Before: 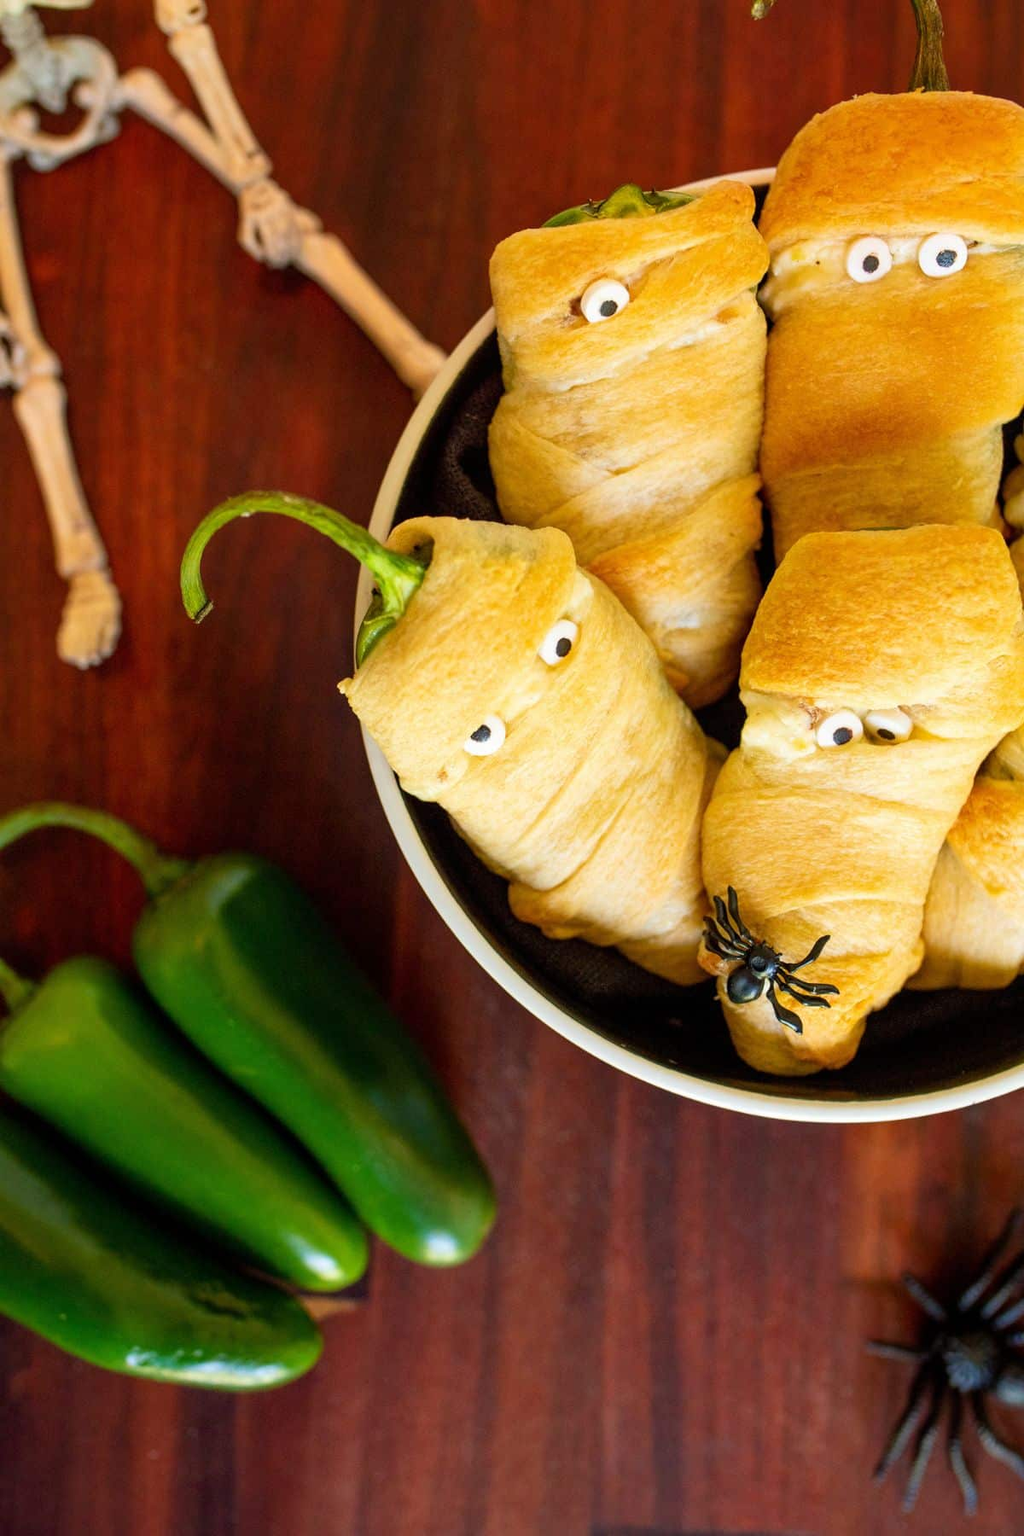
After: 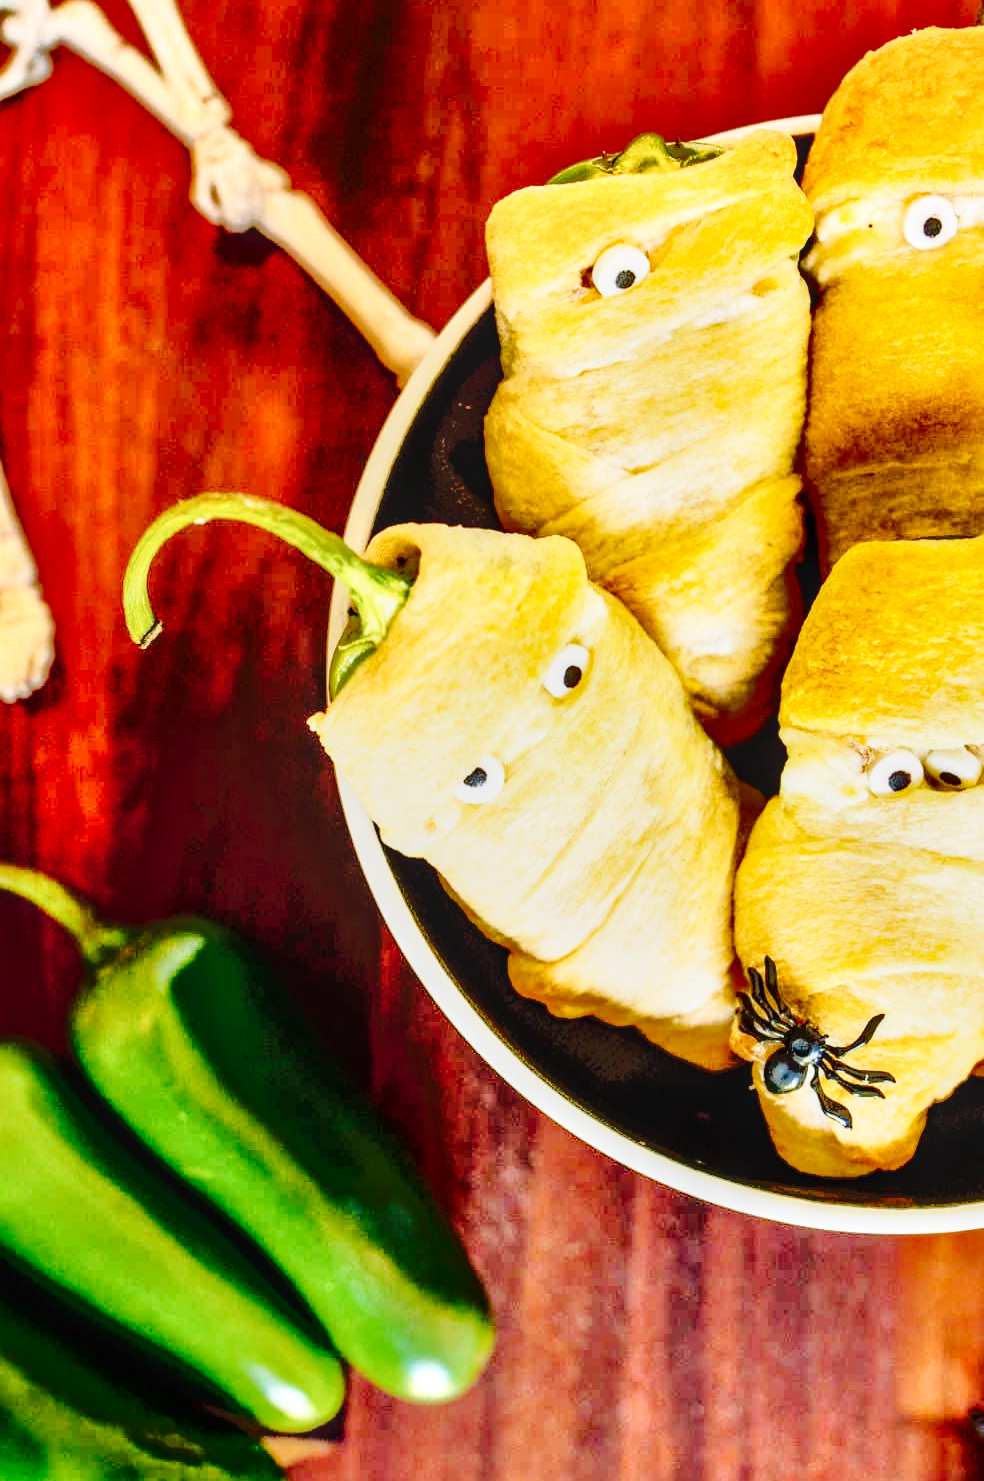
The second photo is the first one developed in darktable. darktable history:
crop and rotate: left 7.403%, top 4.593%, right 10.591%, bottom 13.083%
tone equalizer: -7 EV -0.618 EV, -6 EV 0.975 EV, -5 EV -0.48 EV, -4 EV 0.398 EV, -3 EV 0.42 EV, -2 EV 0.123 EV, -1 EV -0.15 EV, +0 EV -0.415 EV
base curve: curves: ch0 [(0, 0) (0.028, 0.03) (0.121, 0.232) (0.46, 0.748) (0.859, 0.968) (1, 1)], preserve colors none
contrast brightness saturation: contrast 0.221
tone curve: curves: ch0 [(0, 0) (0.003, 0.004) (0.011, 0.015) (0.025, 0.033) (0.044, 0.058) (0.069, 0.091) (0.1, 0.131) (0.136, 0.179) (0.177, 0.233) (0.224, 0.296) (0.277, 0.364) (0.335, 0.434) (0.399, 0.511) (0.468, 0.584) (0.543, 0.656) (0.623, 0.729) (0.709, 0.799) (0.801, 0.874) (0.898, 0.936) (1, 1)], preserve colors none
shadows and highlights: radius 102.27, shadows 50.35, highlights -64.02, soften with gaussian
local contrast: on, module defaults
